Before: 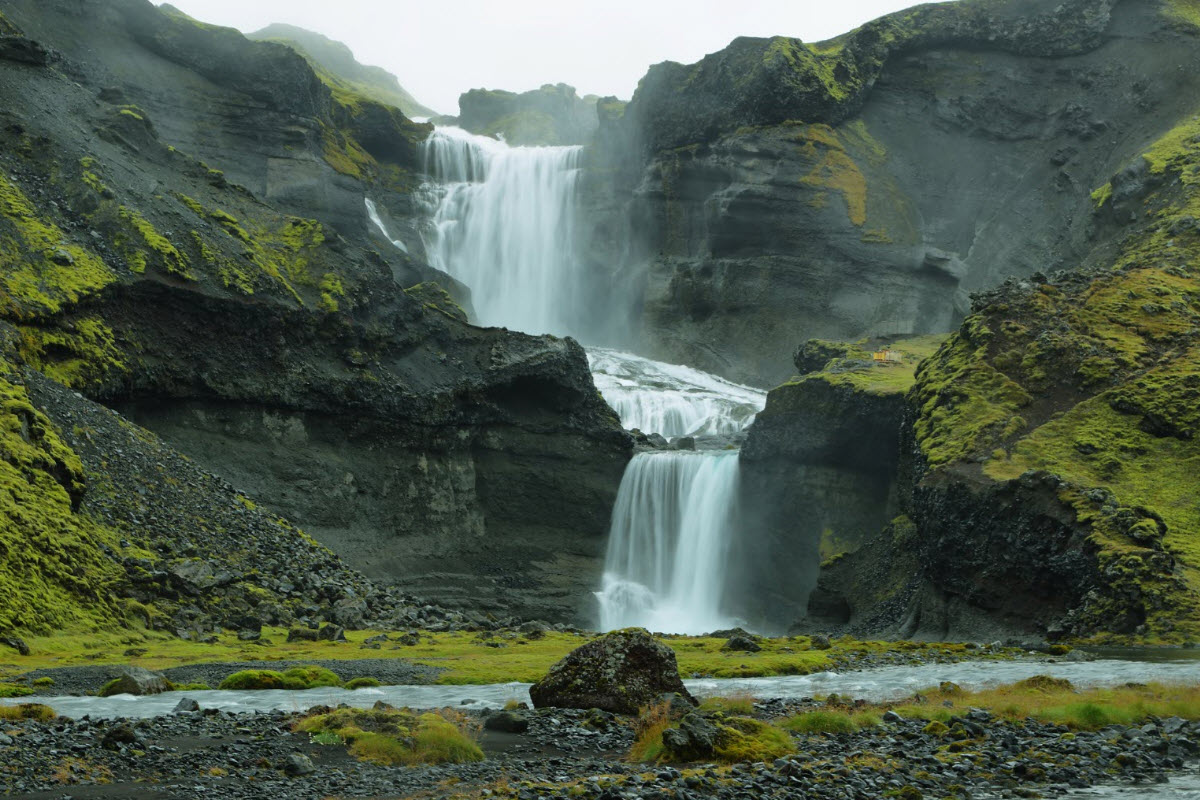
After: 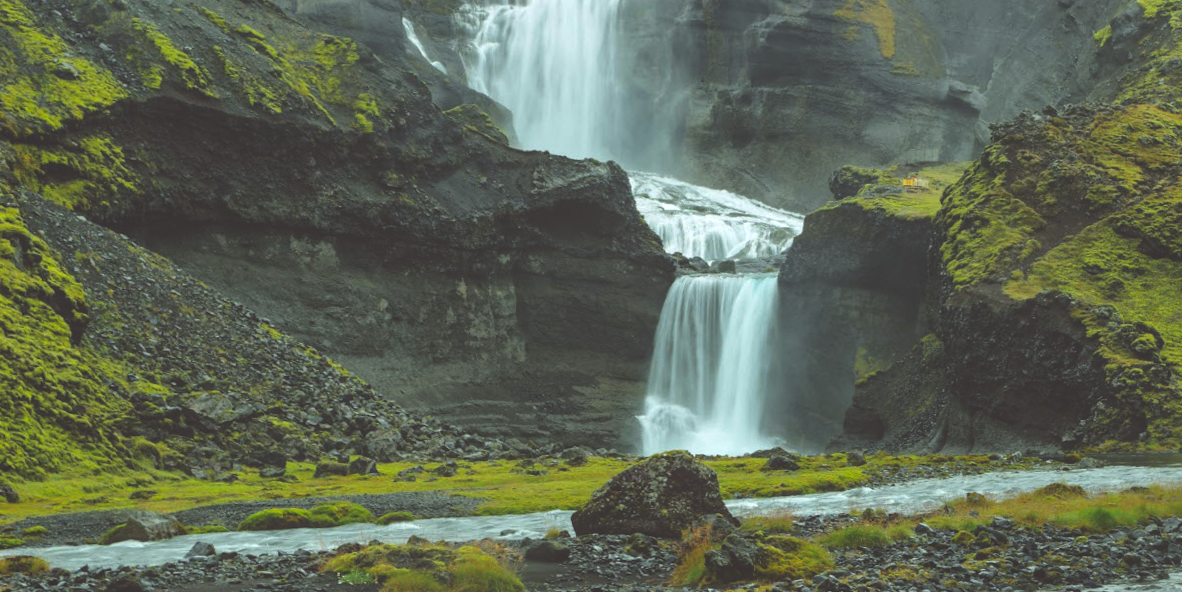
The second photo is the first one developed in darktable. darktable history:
white balance: red 0.988, blue 1.017
crop and rotate: top 18.507%
color balance rgb: perceptual saturation grading › global saturation 25%, global vibrance 10%
rotate and perspective: rotation -0.013°, lens shift (vertical) -0.027, lens shift (horizontal) 0.178, crop left 0.016, crop right 0.989, crop top 0.082, crop bottom 0.918
exposure: black level correction -0.041, exposure 0.064 EV, compensate highlight preservation false
local contrast: detail 130%
color correction: highlights a* -0.95, highlights b* 4.5, shadows a* 3.55
